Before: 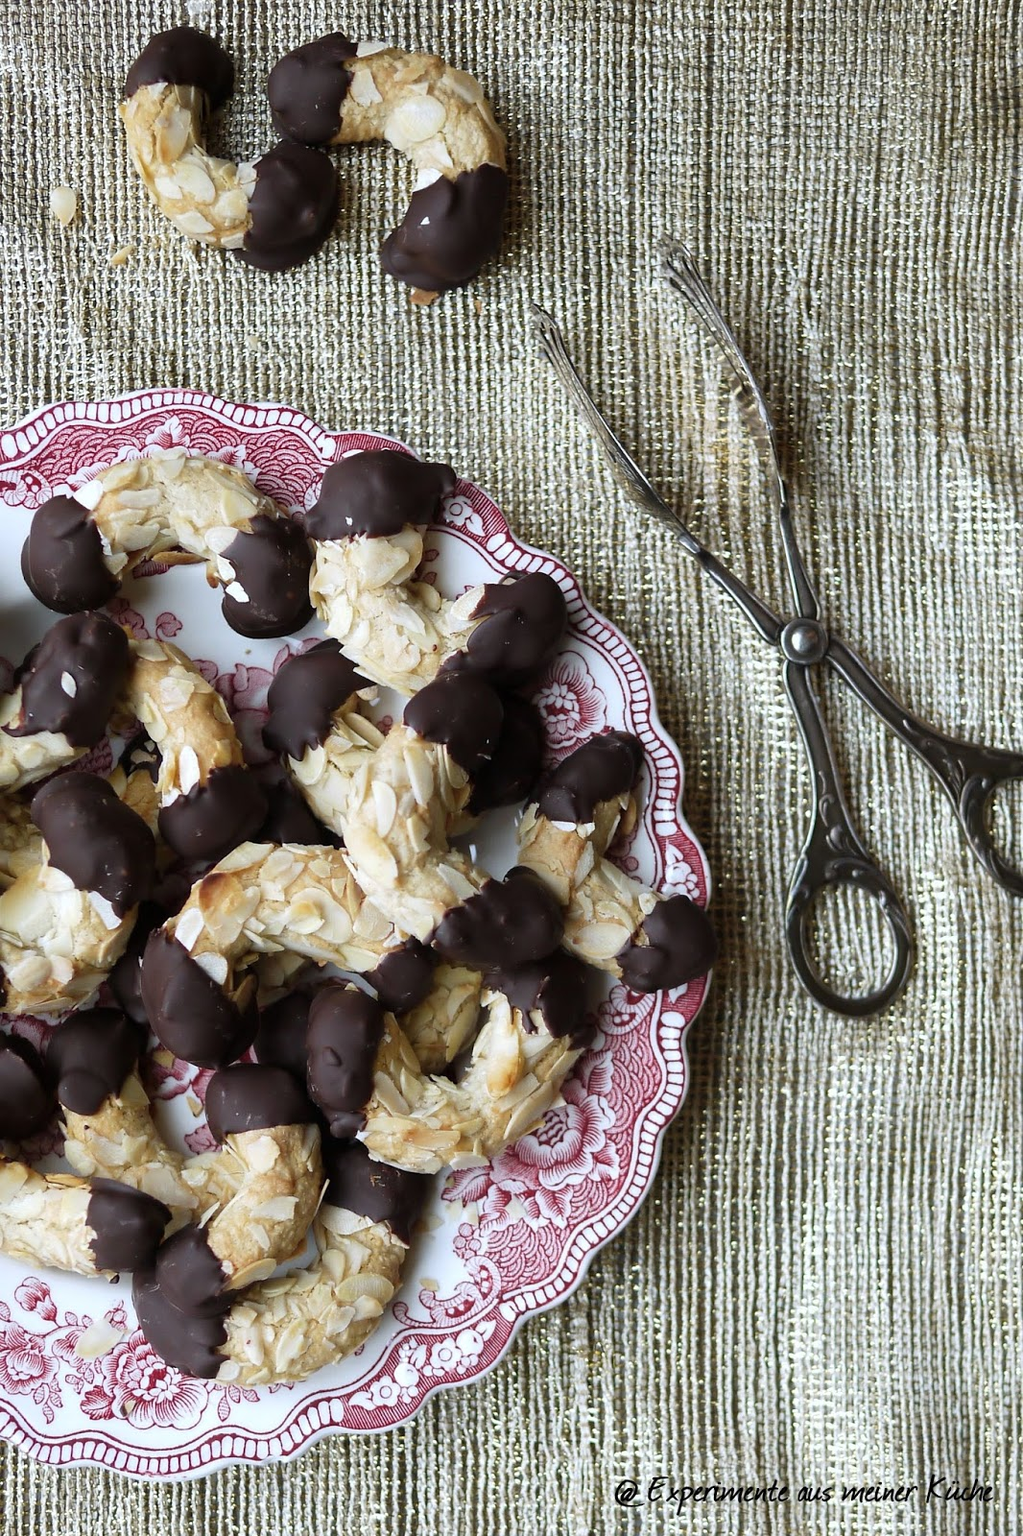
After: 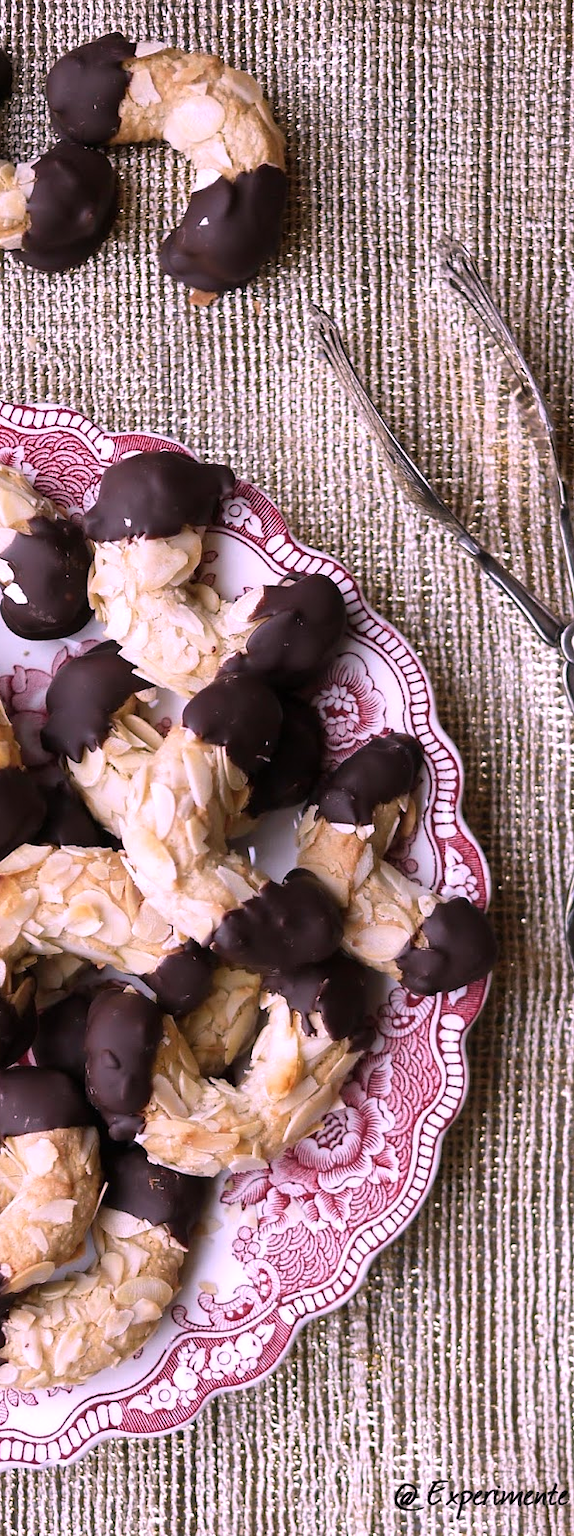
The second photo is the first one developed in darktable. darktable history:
white balance: red 1.188, blue 1.11
crop: left 21.674%, right 22.086%
